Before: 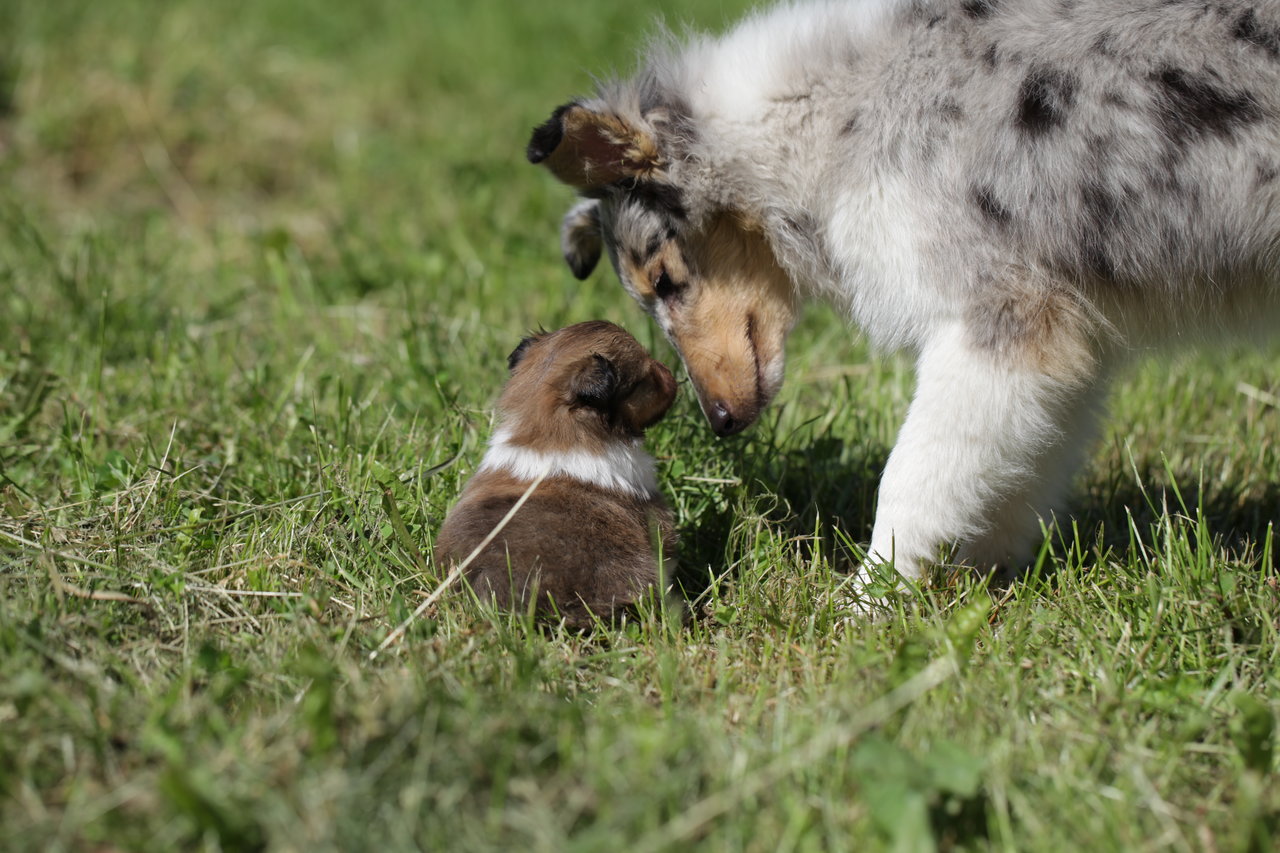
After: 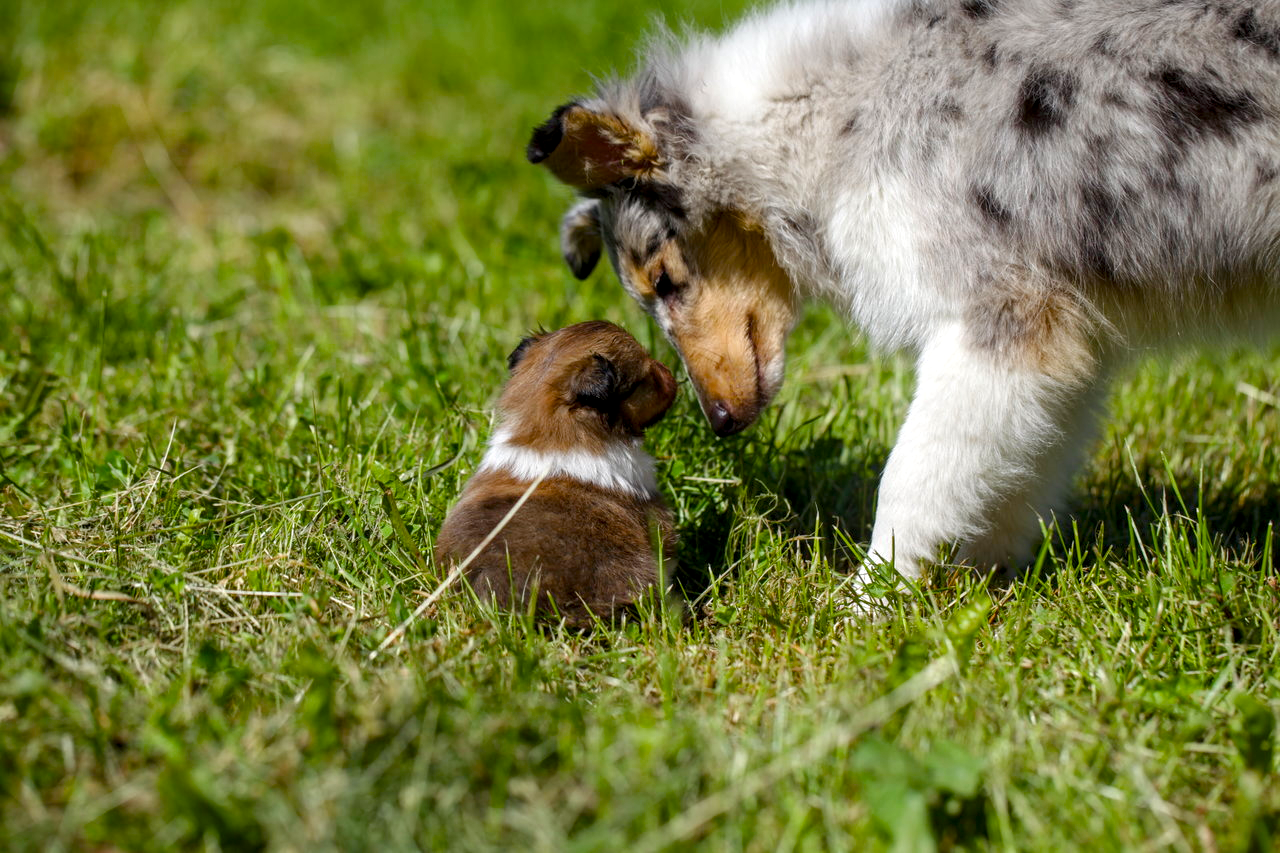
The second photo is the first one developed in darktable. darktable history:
color balance rgb: perceptual saturation grading › global saturation 45%, perceptual saturation grading › highlights -25%, perceptual saturation grading › shadows 50%, perceptual brilliance grading › global brilliance 3%, global vibrance 3%
shadows and highlights: shadows -70, highlights 35, soften with gaussian
local contrast: detail 130%
